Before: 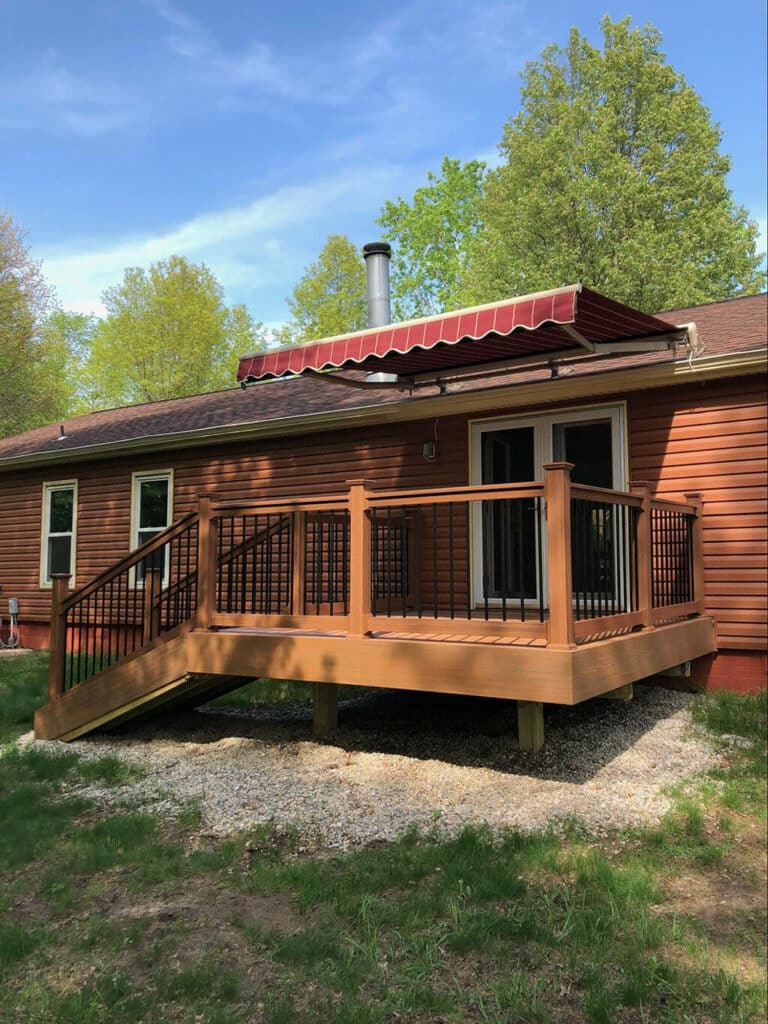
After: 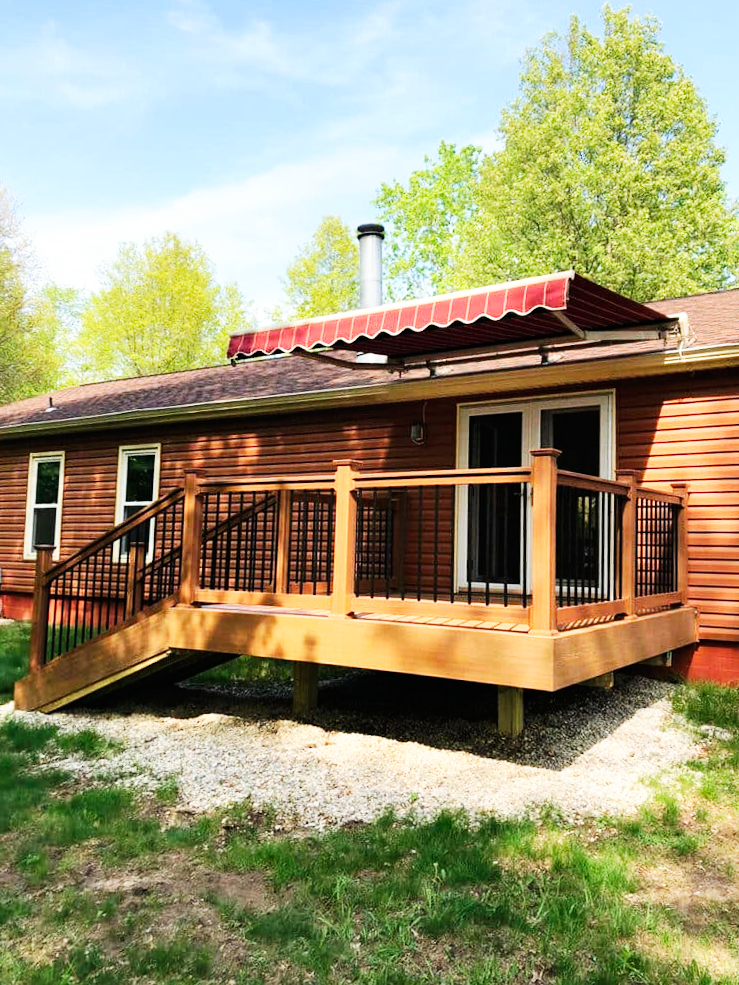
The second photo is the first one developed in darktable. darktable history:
crop and rotate: angle -1.69°
base curve: curves: ch0 [(0, 0) (0.007, 0.004) (0.027, 0.03) (0.046, 0.07) (0.207, 0.54) (0.442, 0.872) (0.673, 0.972) (1, 1)], preserve colors none
